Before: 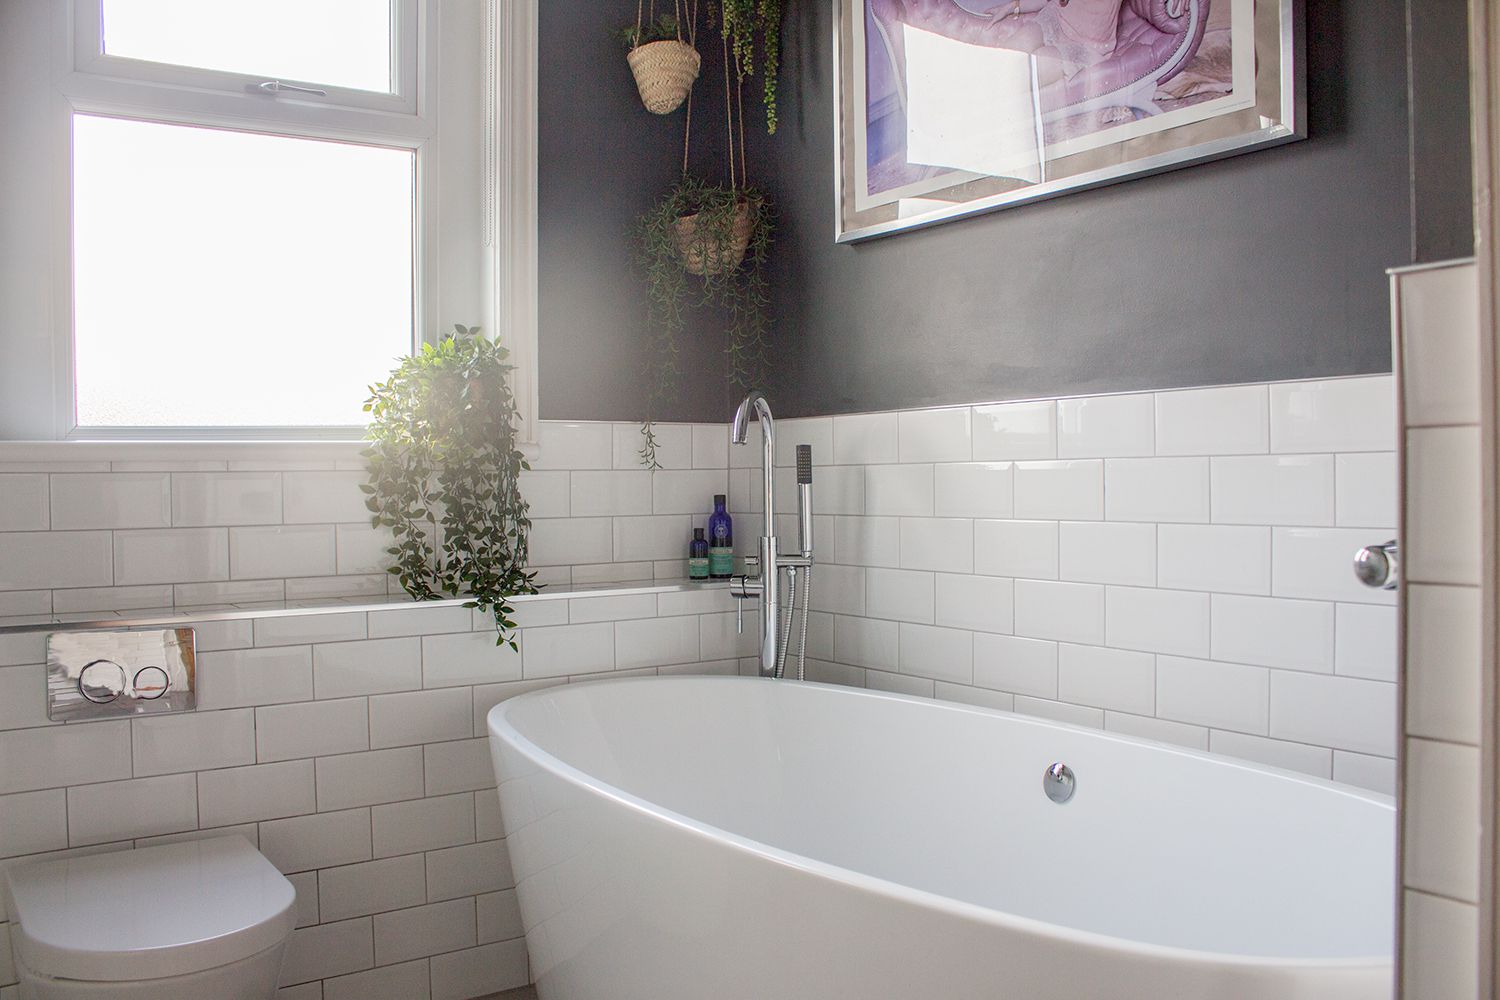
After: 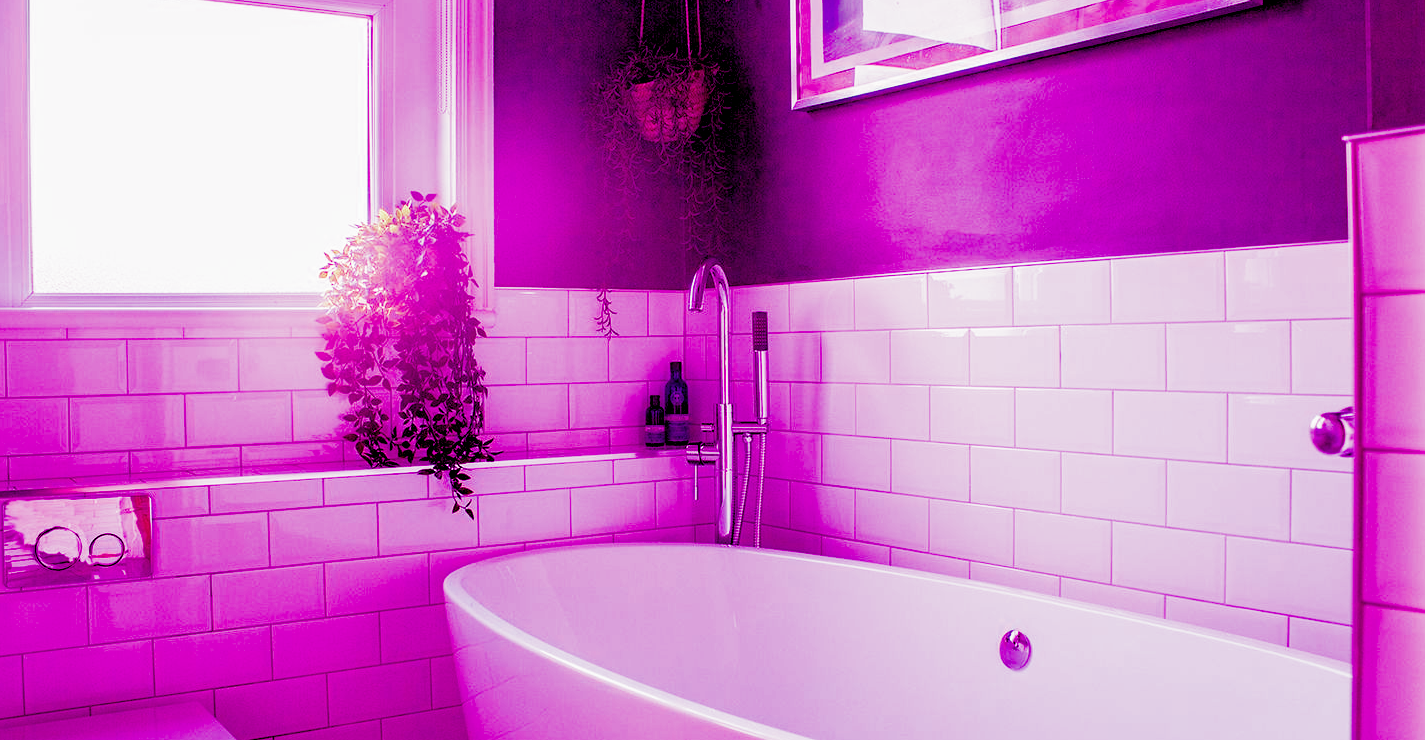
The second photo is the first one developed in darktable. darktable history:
color balance rgb: global offset › luminance -0.5%, perceptual saturation grading › highlights -17.77%, perceptual saturation grading › mid-tones 33.1%, perceptual saturation grading › shadows 50.52%, perceptual brilliance grading › highlights 10.8%, perceptual brilliance grading › shadows -10.8%, global vibrance 24.22%, contrast -25%
filmic rgb: middle gray luminance 9.23%, black relative exposure -10.55 EV, white relative exposure 3.45 EV, threshold 6 EV, target black luminance 0%, hardness 5.98, latitude 59.69%, contrast 1.087, highlights saturation mix 5%, shadows ↔ highlights balance 29.23%, add noise in highlights 0, color science v3 (2019), use custom middle-gray values true, iterations of high-quality reconstruction 0, contrast in highlights soft, enable highlight reconstruction true
crop and rotate: left 2.991%, top 13.302%, right 1.981%, bottom 12.636%
color balance: mode lift, gamma, gain (sRGB), lift [1, 1, 0.101, 1]
